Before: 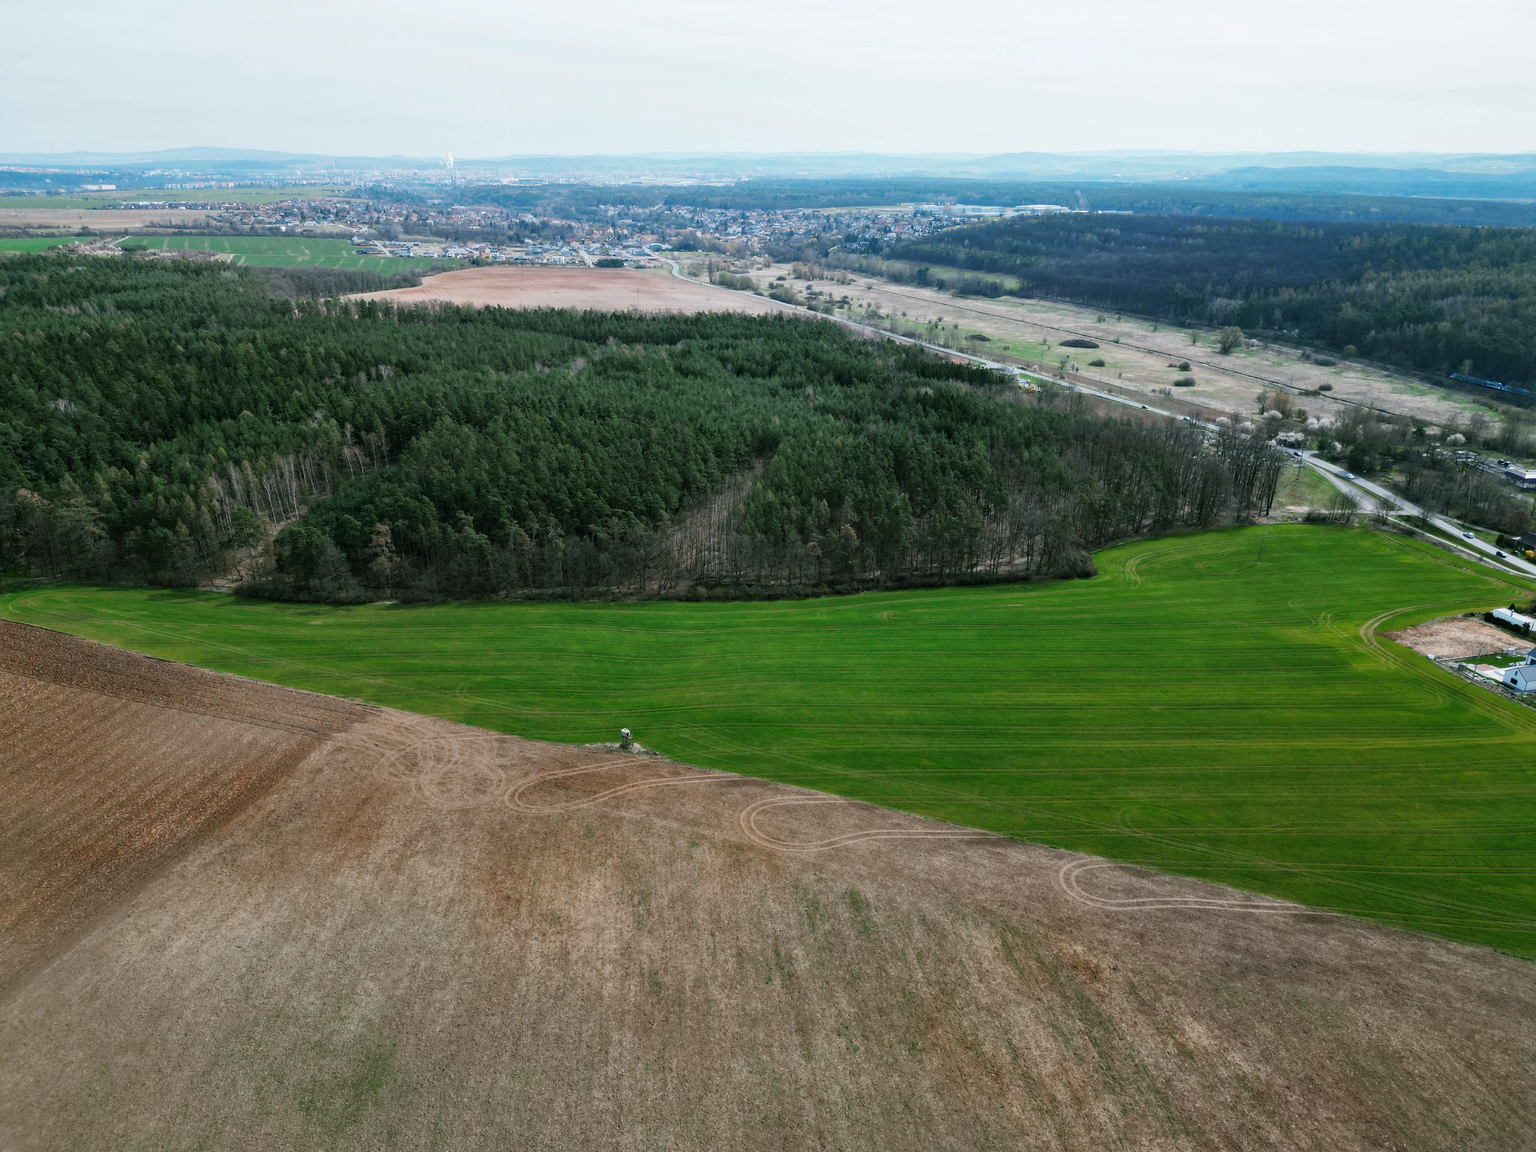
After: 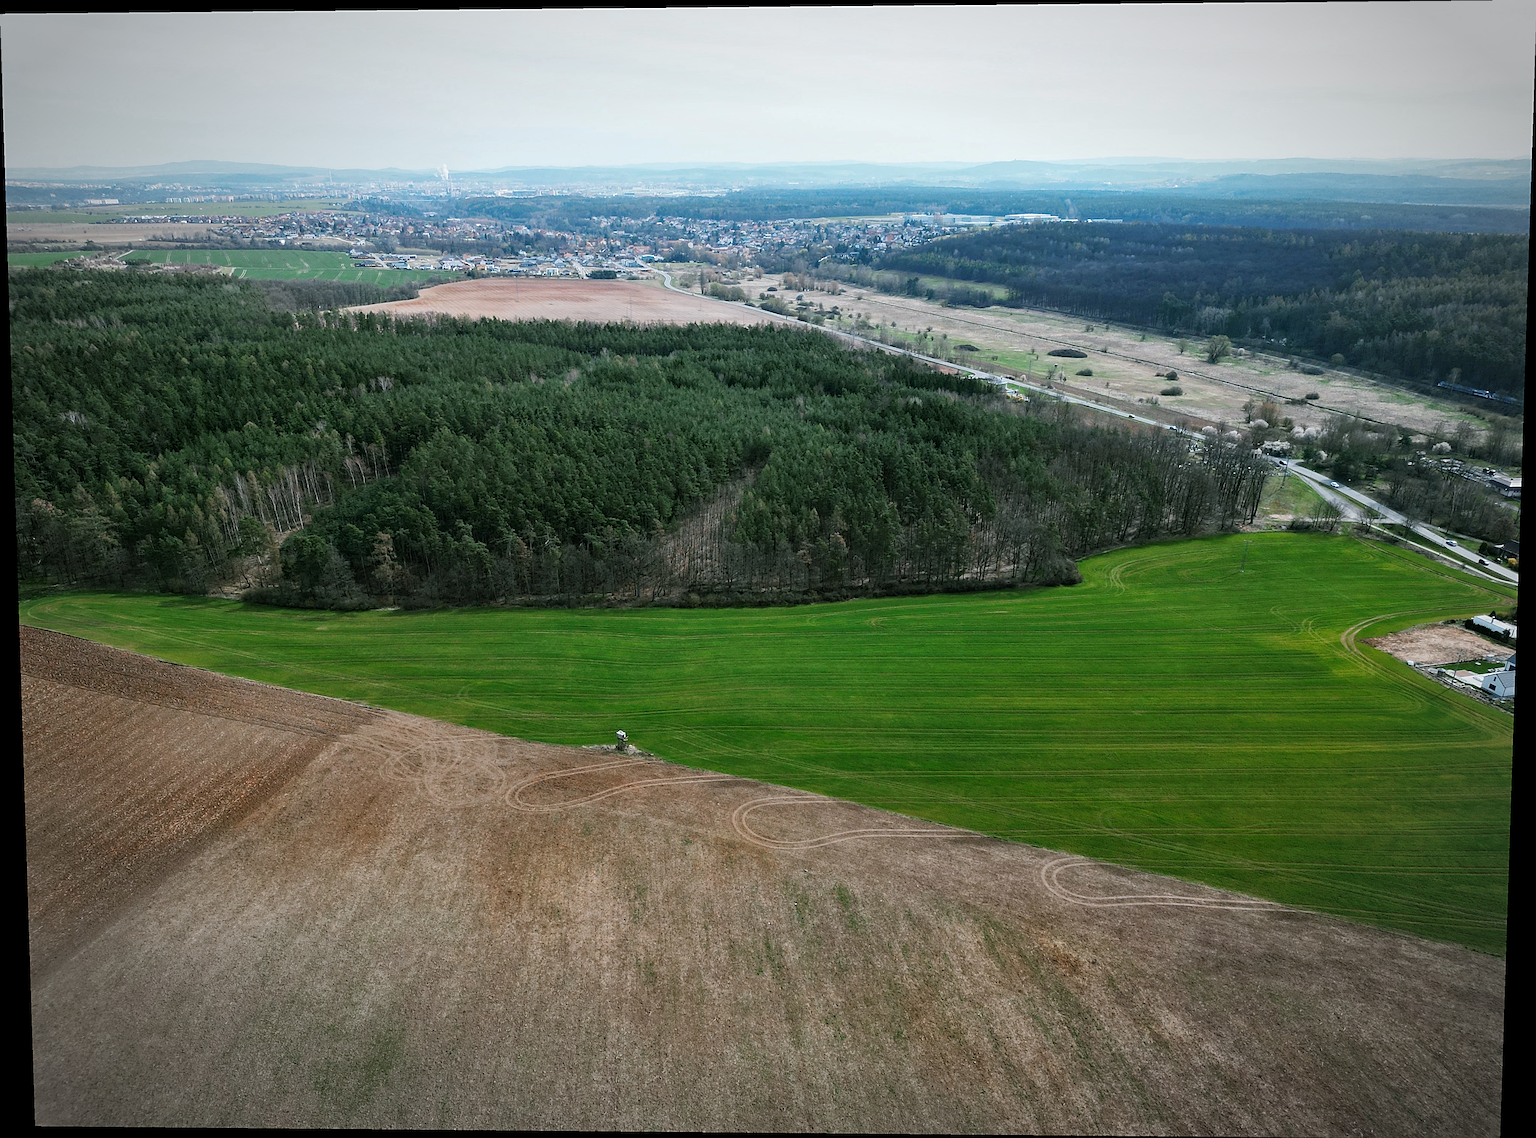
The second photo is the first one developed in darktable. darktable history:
sharpen: radius 2.543, amount 0.636
rotate and perspective: lens shift (vertical) 0.048, lens shift (horizontal) -0.024, automatic cropping off
vignetting: automatic ratio true
